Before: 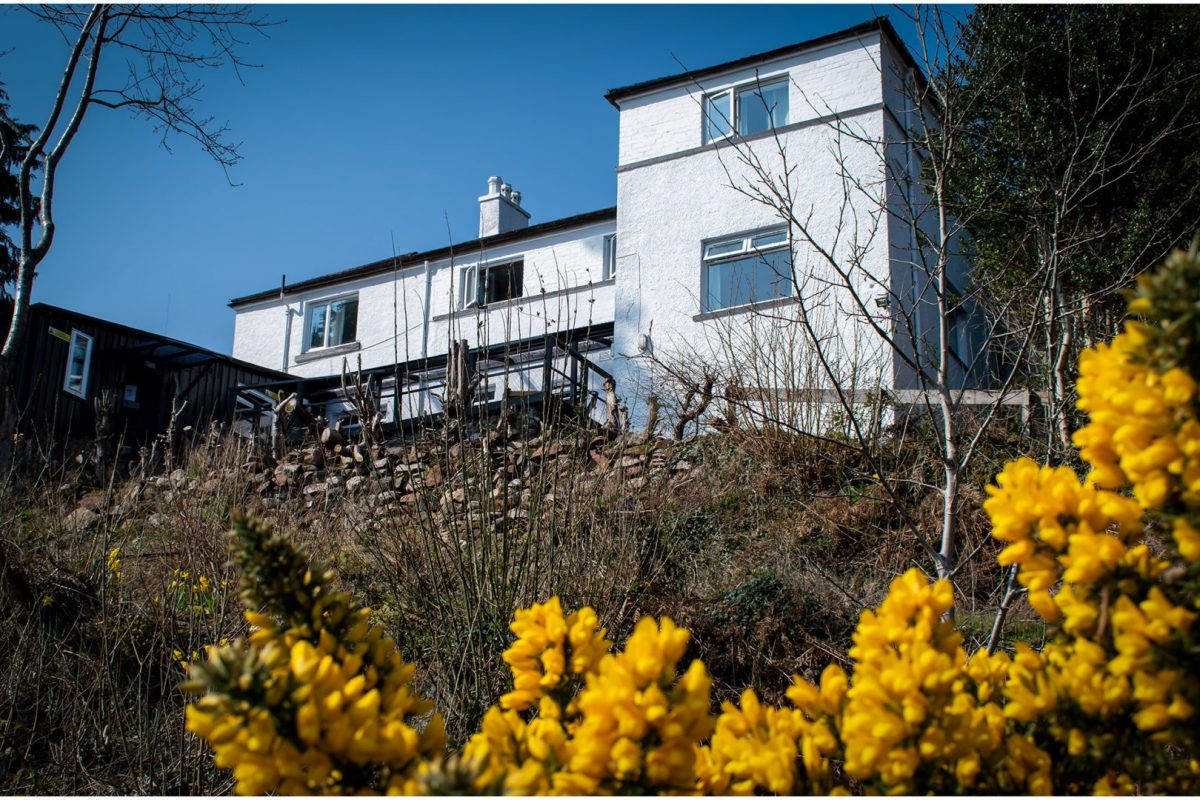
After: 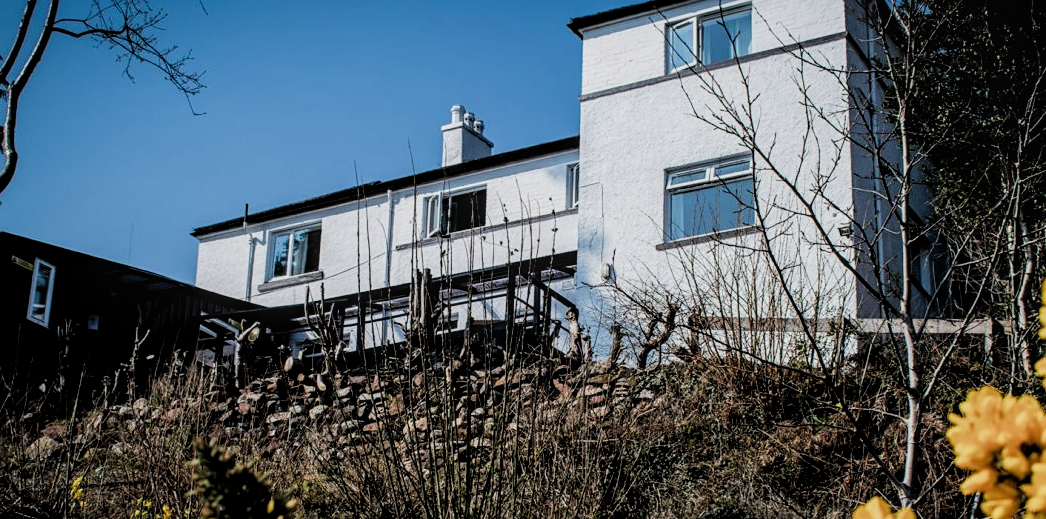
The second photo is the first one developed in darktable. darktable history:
sharpen: amount 0.205
crop: left 3.092%, top 8.917%, right 9.662%, bottom 26.103%
color balance rgb: shadows lift › chroma 1.034%, shadows lift › hue 29.62°, power › hue 329.29°, perceptual saturation grading › global saturation 0.125%, global vibrance 20%
local contrast: on, module defaults
filmic rgb: black relative exposure -5.15 EV, white relative exposure 3.98 EV, threshold 5.99 EV, hardness 2.88, contrast 1.301, add noise in highlights 0, color science v3 (2019), use custom middle-gray values true, contrast in highlights soft, enable highlight reconstruction true
